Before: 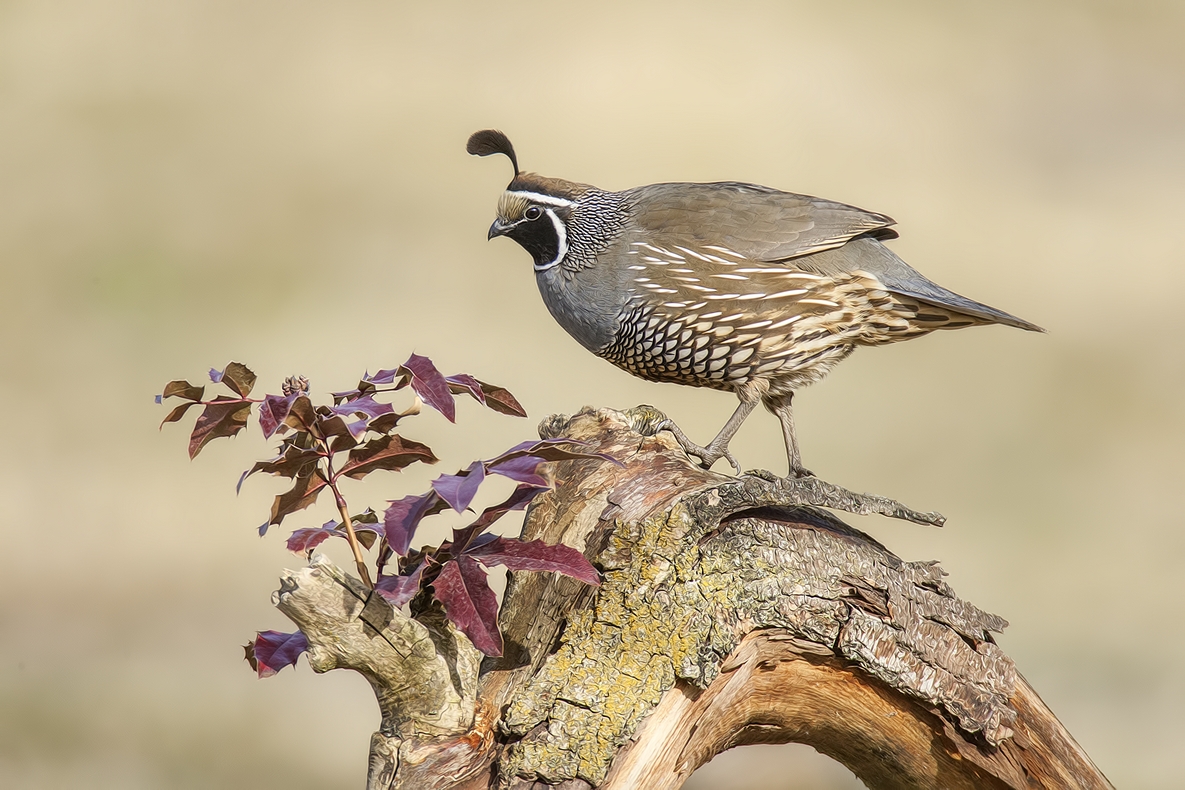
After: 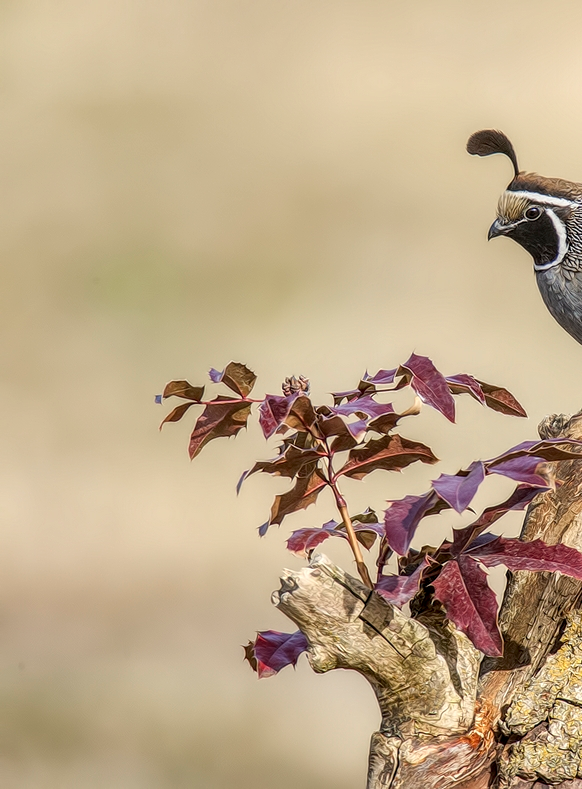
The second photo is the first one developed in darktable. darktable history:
crop and rotate: left 0%, top 0%, right 50.845%
contrast equalizer: y [[0.5 ×6], [0.5 ×6], [0.5, 0.5, 0.501, 0.545, 0.707, 0.863], [0 ×6], [0 ×6]]
local contrast: detail 130%
